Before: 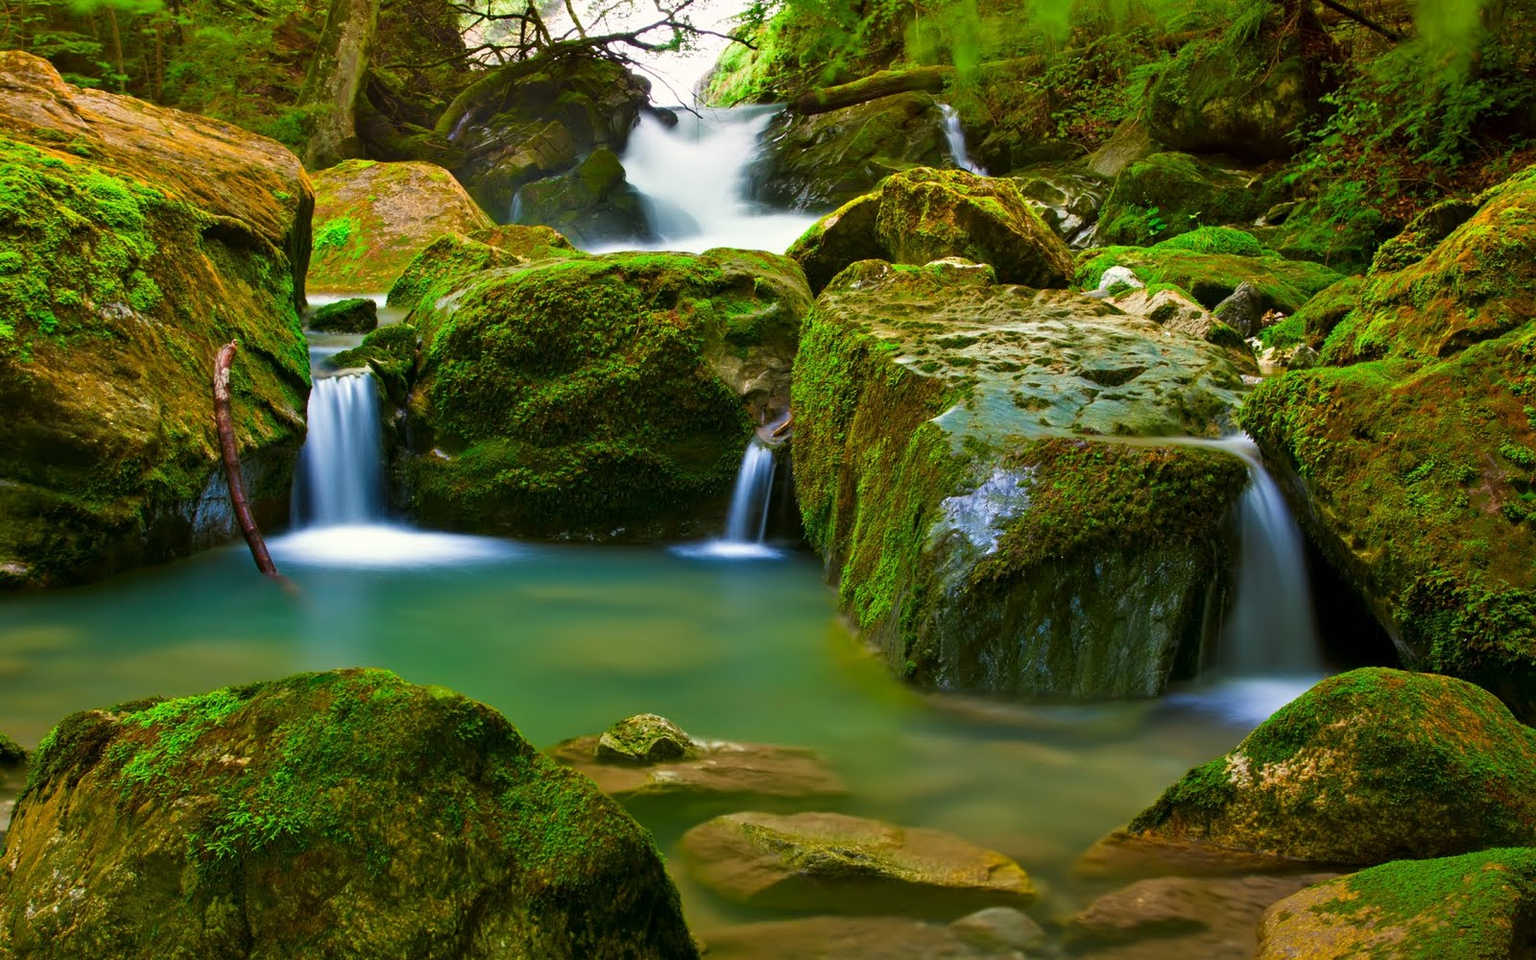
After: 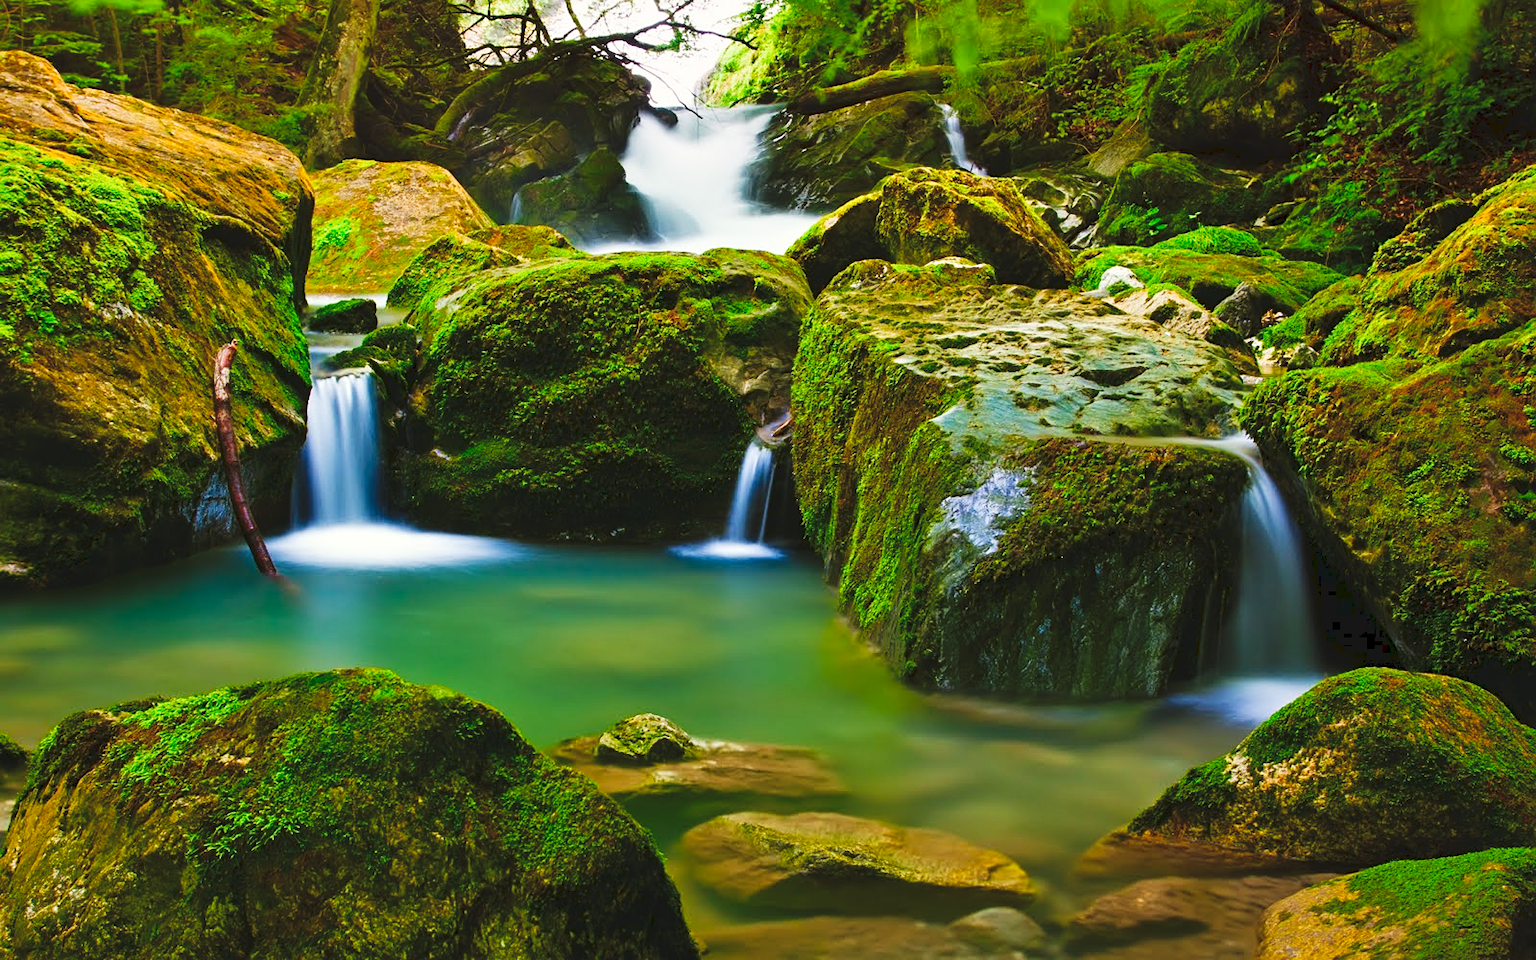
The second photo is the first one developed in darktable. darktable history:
tone curve: curves: ch0 [(0, 0) (0.003, 0.072) (0.011, 0.077) (0.025, 0.082) (0.044, 0.094) (0.069, 0.106) (0.1, 0.125) (0.136, 0.145) (0.177, 0.173) (0.224, 0.216) (0.277, 0.281) (0.335, 0.356) (0.399, 0.436) (0.468, 0.53) (0.543, 0.629) (0.623, 0.724) (0.709, 0.808) (0.801, 0.88) (0.898, 0.941) (1, 1)], preserve colors none
tone equalizer: on, module defaults
sharpen: amount 0.2
